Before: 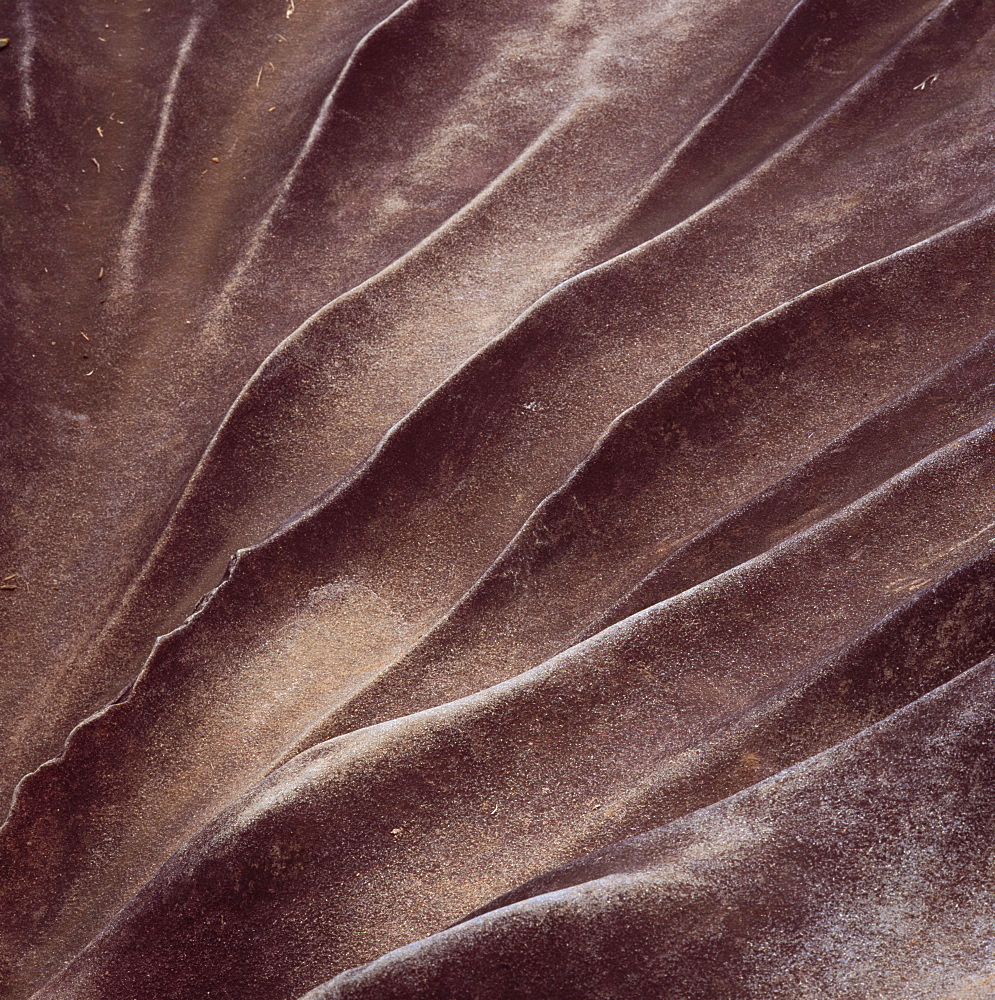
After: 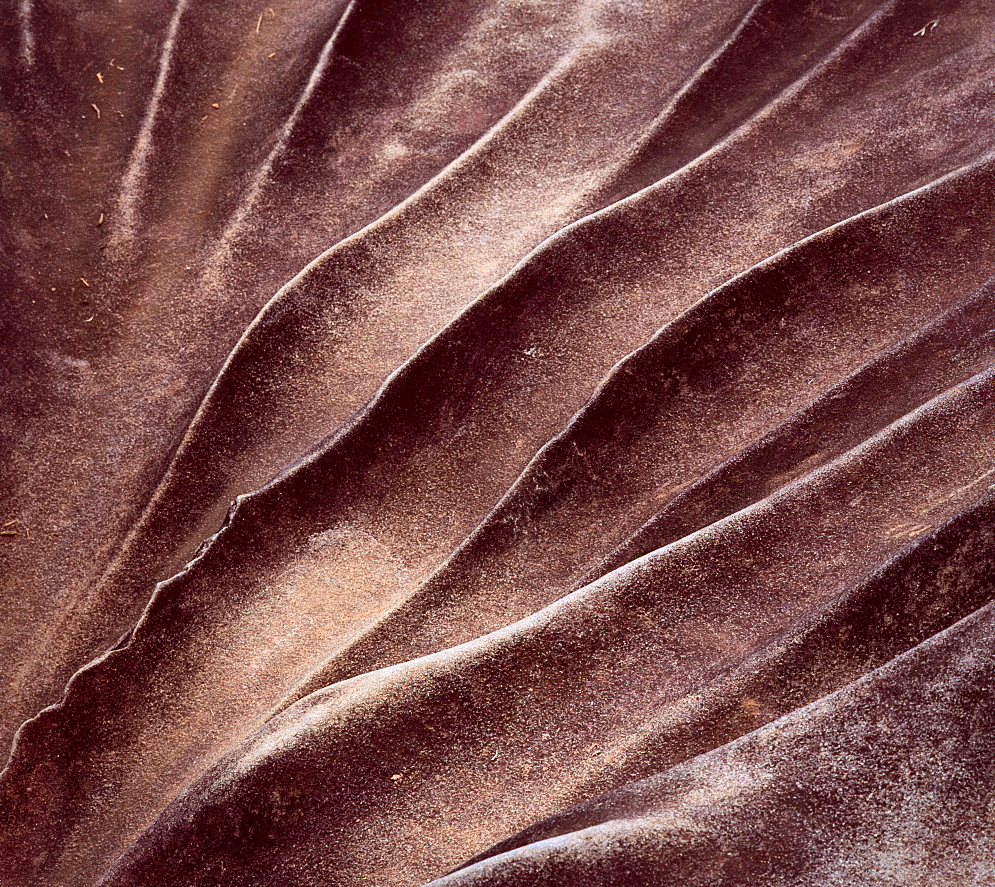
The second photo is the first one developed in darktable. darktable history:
crop and rotate: top 5.498%, bottom 5.751%
local contrast: mode bilateral grid, contrast 70, coarseness 75, detail 180%, midtone range 0.2
